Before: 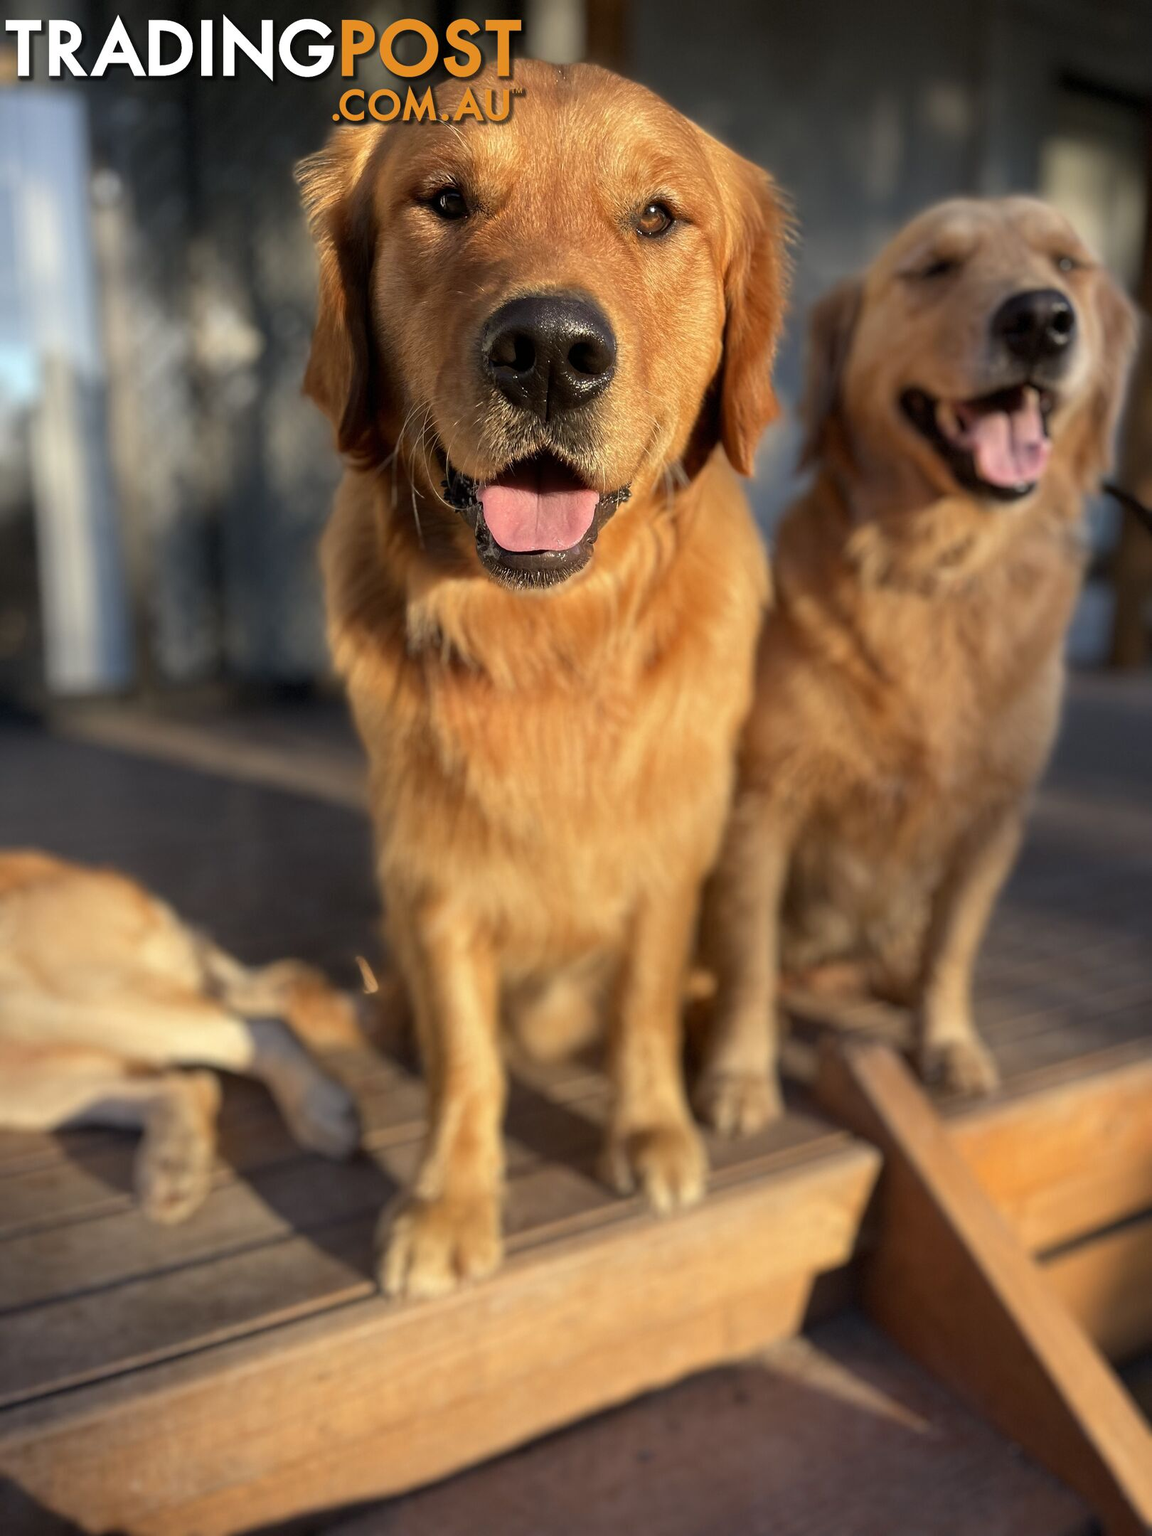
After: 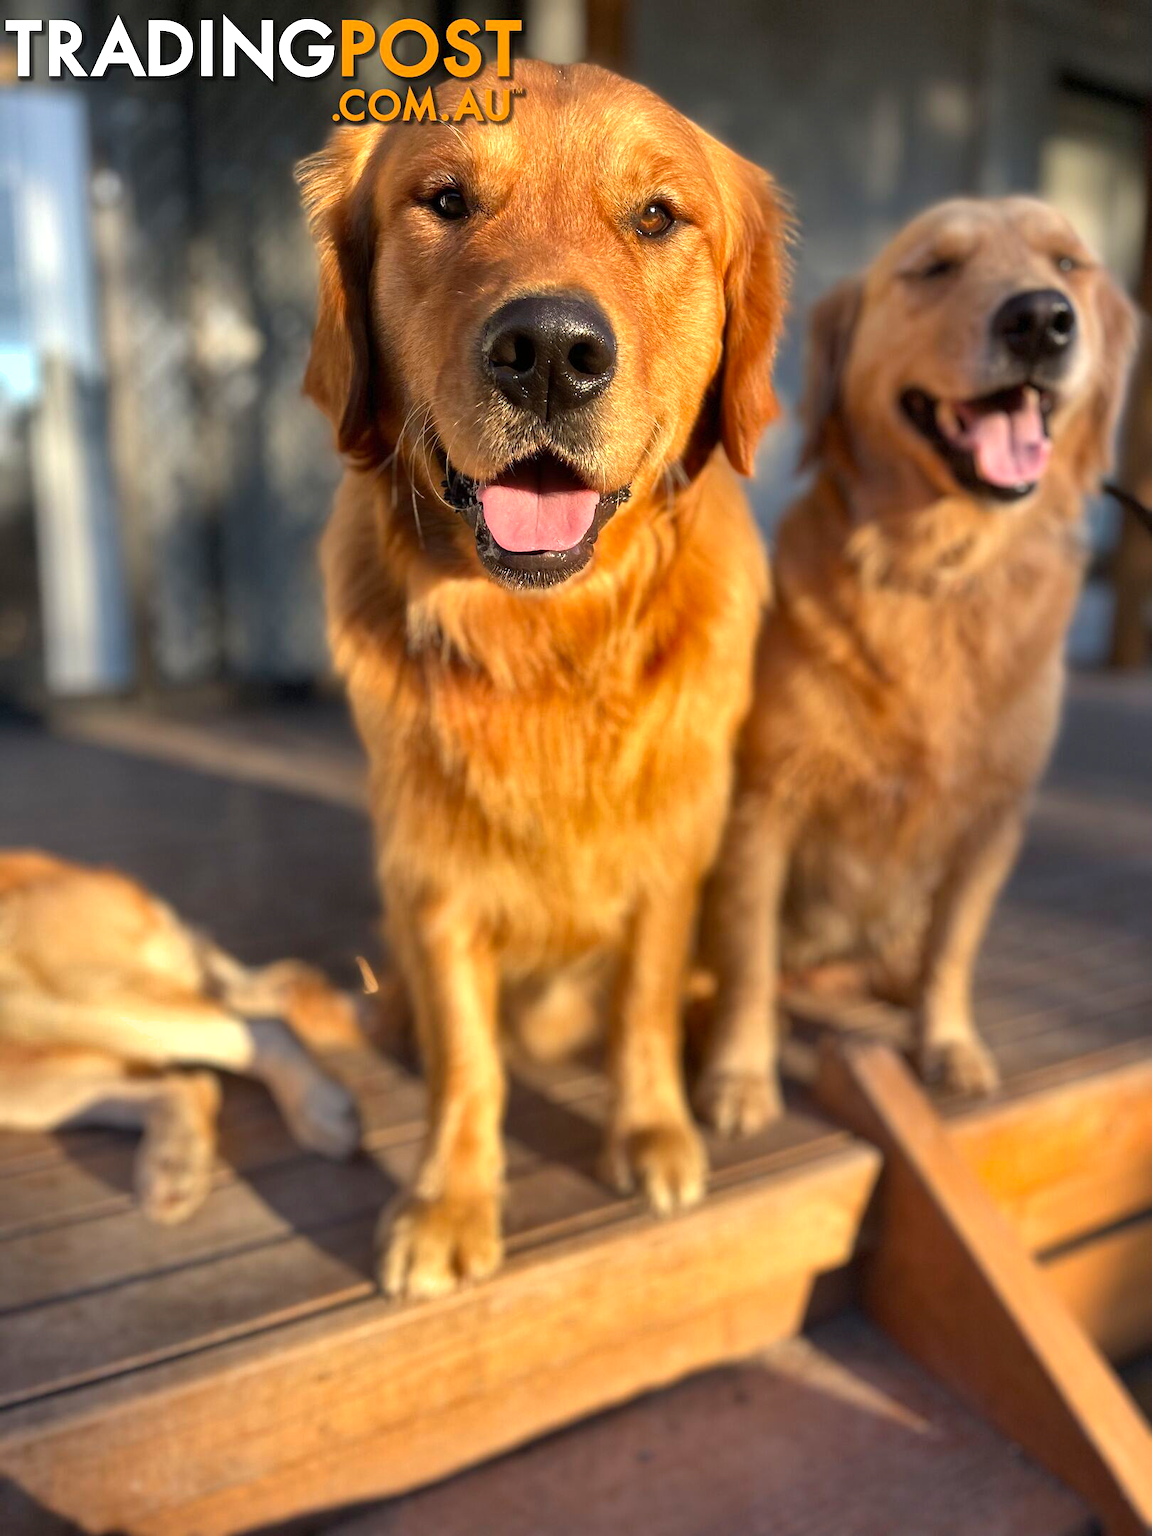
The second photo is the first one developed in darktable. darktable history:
exposure: exposure 0.61 EV, compensate exposure bias true, compensate highlight preservation false
shadows and highlights: white point adjustment -3.6, highlights -63.78, soften with gaussian
